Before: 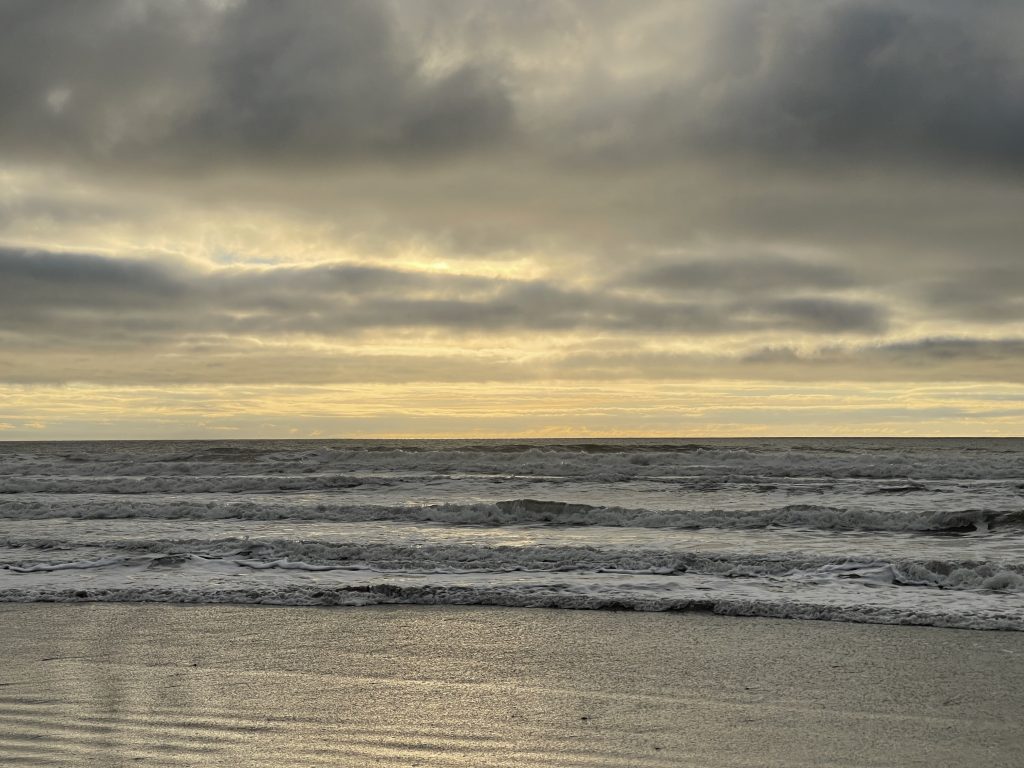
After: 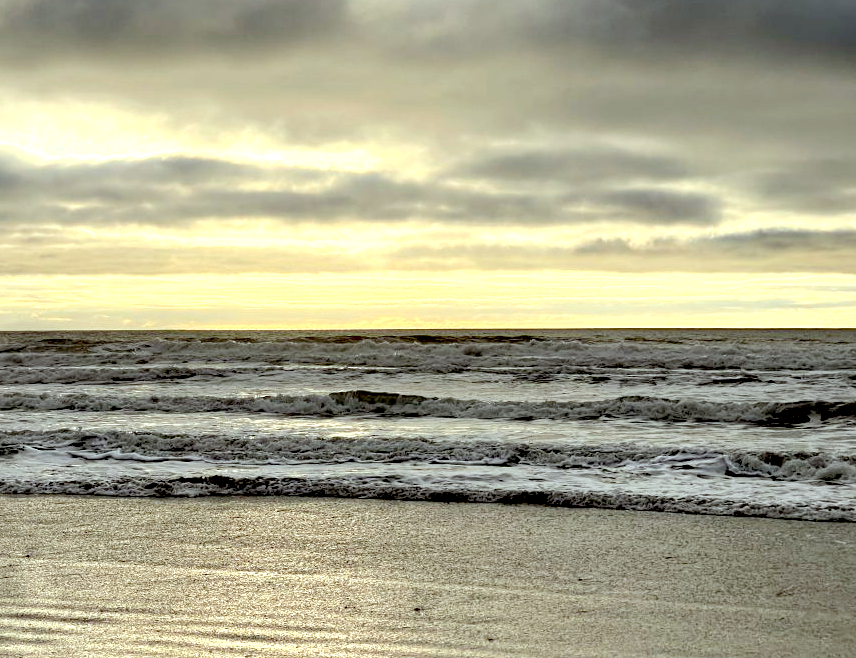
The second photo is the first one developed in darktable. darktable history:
color correction: highlights a* -4.91, highlights b* -3.39, shadows a* 3.96, shadows b* 4.28
exposure: black level correction 0.034, exposure 0.907 EV, compensate exposure bias true, compensate highlight preservation false
tone equalizer: edges refinement/feathering 500, mask exposure compensation -1.57 EV, preserve details no
crop: left 16.333%, top 14.3%
